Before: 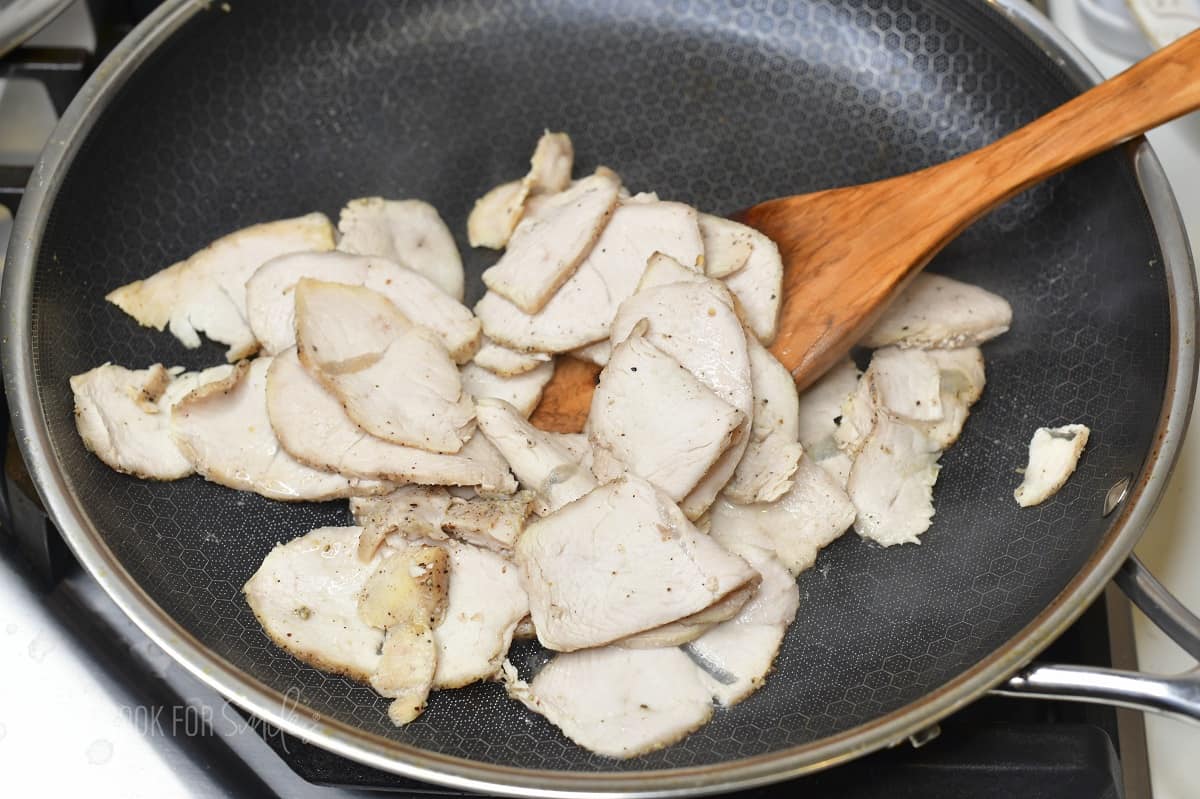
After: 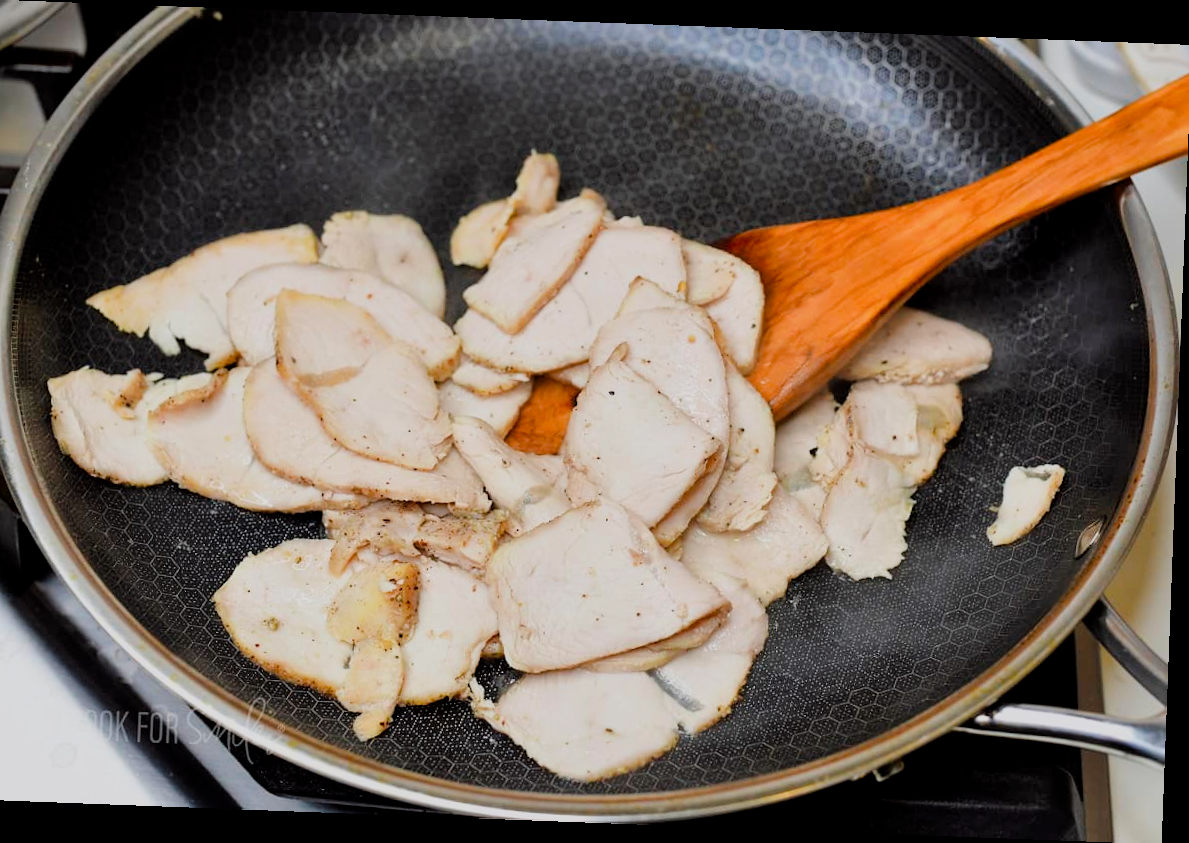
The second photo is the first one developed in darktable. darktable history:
local contrast: mode bilateral grid, contrast 20, coarseness 50, detail 120%, midtone range 0.2
color balance: lift [1, 1.001, 0.999, 1.001], gamma [1, 1.004, 1.007, 0.993], gain [1, 0.991, 0.987, 1.013], contrast 10%, output saturation 120%
filmic rgb: black relative exposure -7.32 EV, white relative exposure 5.09 EV, hardness 3.2
crop and rotate: left 3.238%
rotate and perspective: rotation 2.17°, automatic cropping off
